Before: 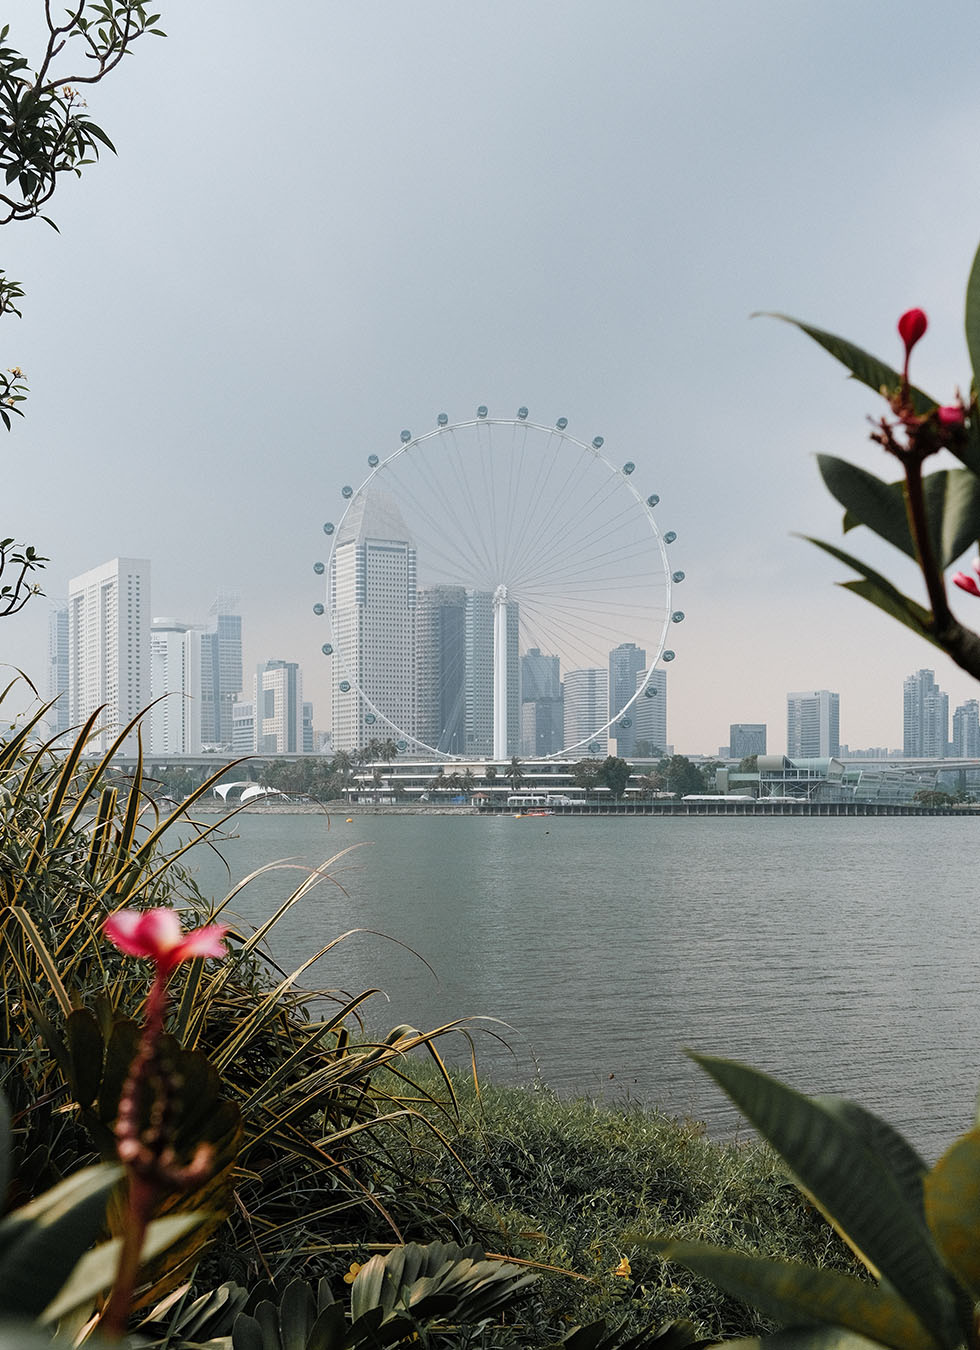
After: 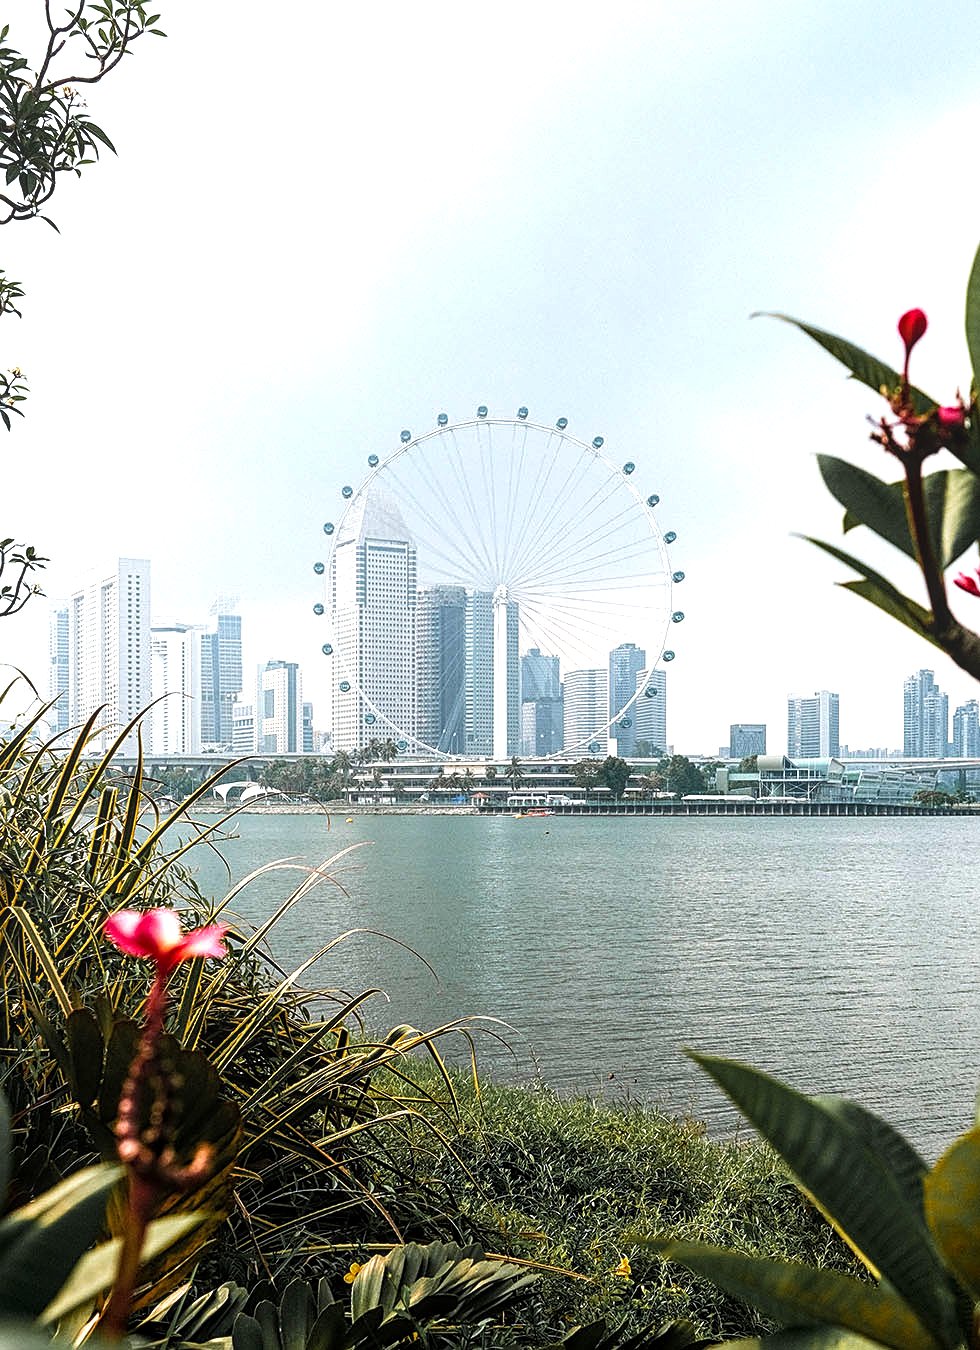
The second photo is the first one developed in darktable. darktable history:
local contrast: on, module defaults
exposure: black level correction 0.001, exposure 0.498 EV, compensate exposure bias true, compensate highlight preservation false
sharpen: on, module defaults
color balance rgb: perceptual saturation grading › global saturation 19.593%, perceptual brilliance grading › highlights 12.883%, perceptual brilliance grading › mid-tones 8.204%, perceptual brilliance grading › shadows -17.644%
tone equalizer: edges refinement/feathering 500, mask exposure compensation -1.57 EV, preserve details no
velvia: on, module defaults
